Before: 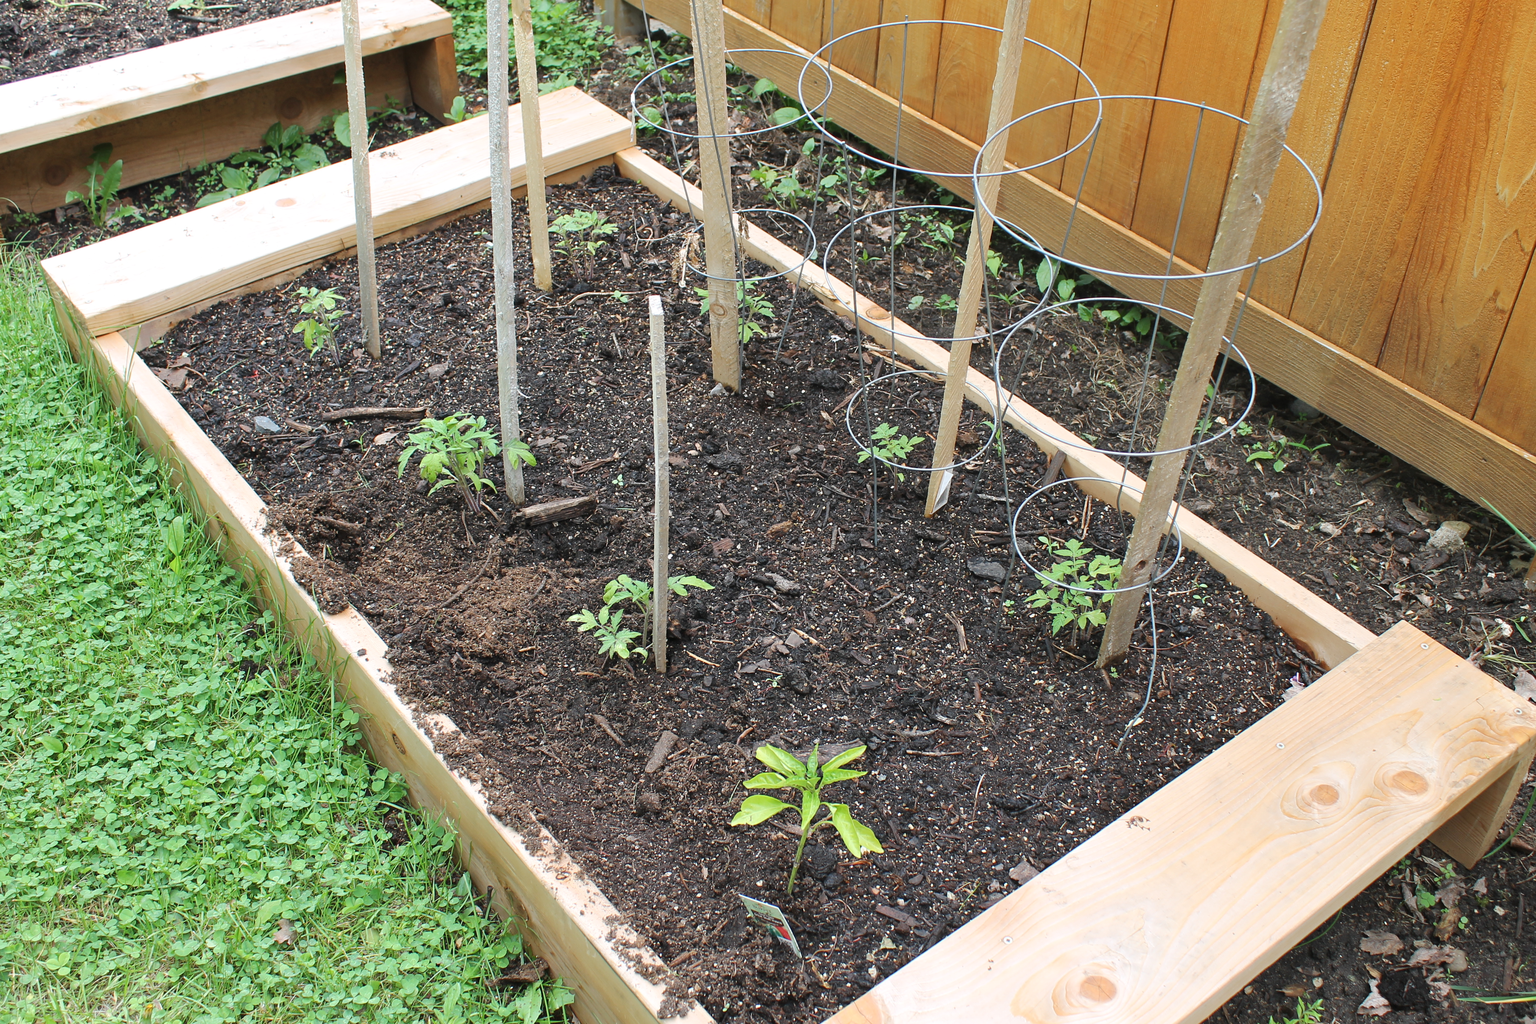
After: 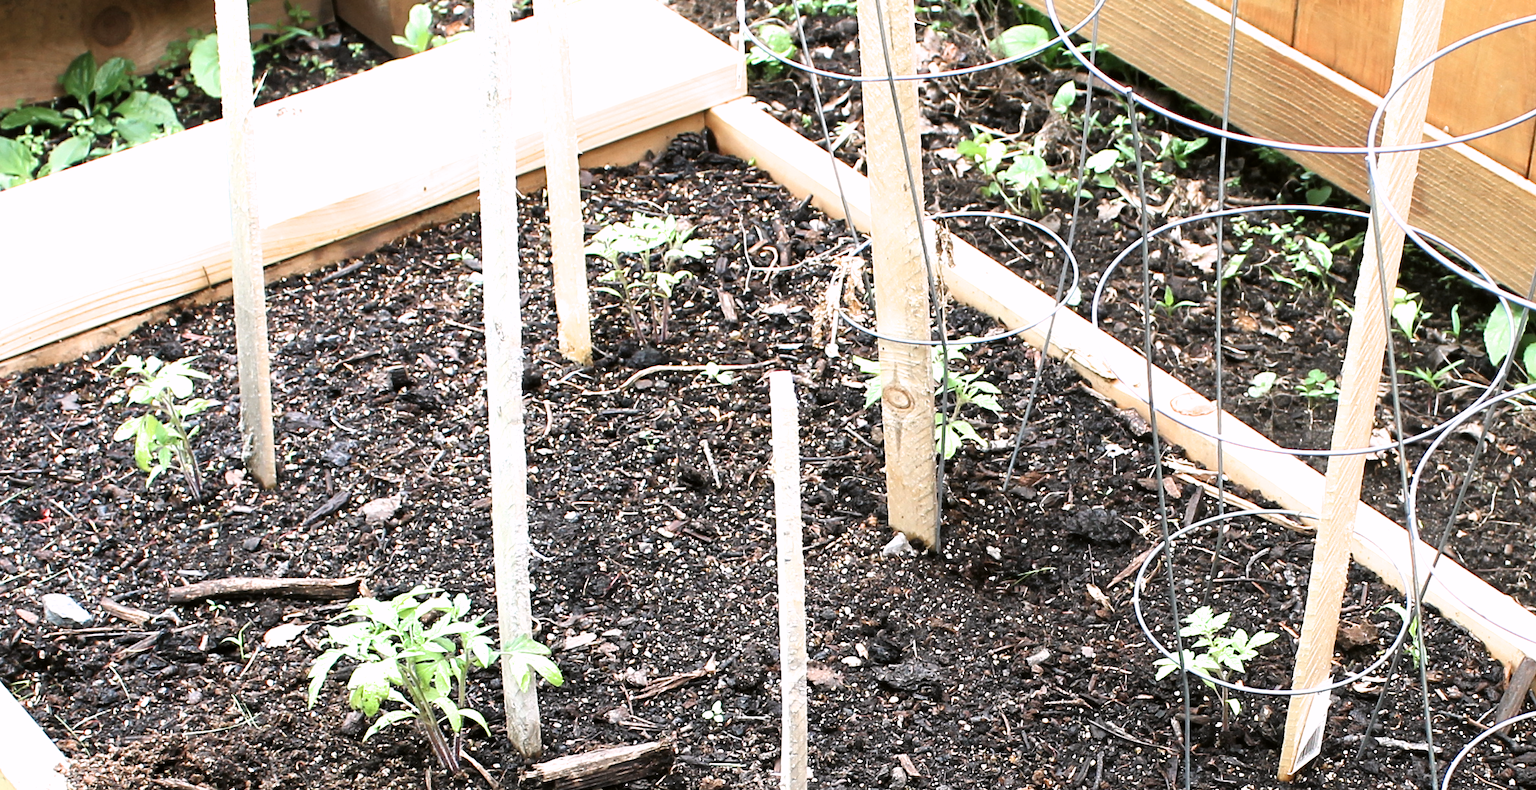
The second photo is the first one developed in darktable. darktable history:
color correction: highlights a* 2.98, highlights b* -1.2, shadows a* -0.078, shadows b* 2.16, saturation 0.981
exposure: black level correction 0.001, exposure 0.677 EV
tone equalizer: edges refinement/feathering 500, mask exposure compensation -1.57 EV, preserve details no
crop: left 15.037%, top 9.196%, right 30.673%, bottom 48.893%
filmic rgb: black relative exposure -7.97 EV, white relative exposure 2.19 EV, hardness 6.96
